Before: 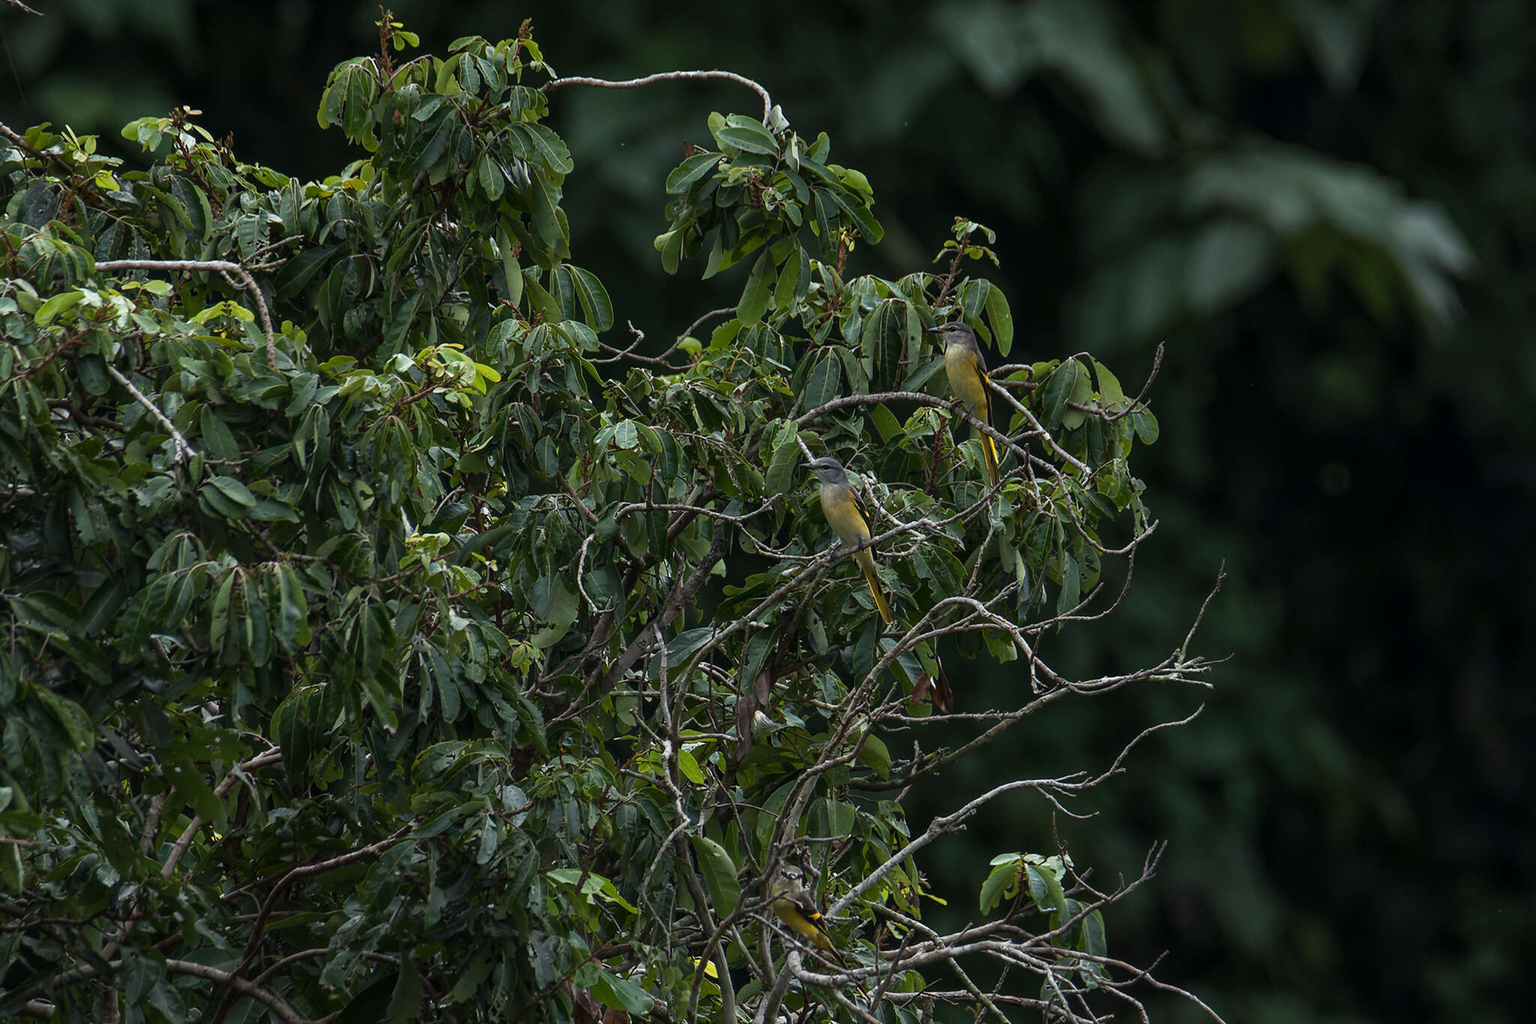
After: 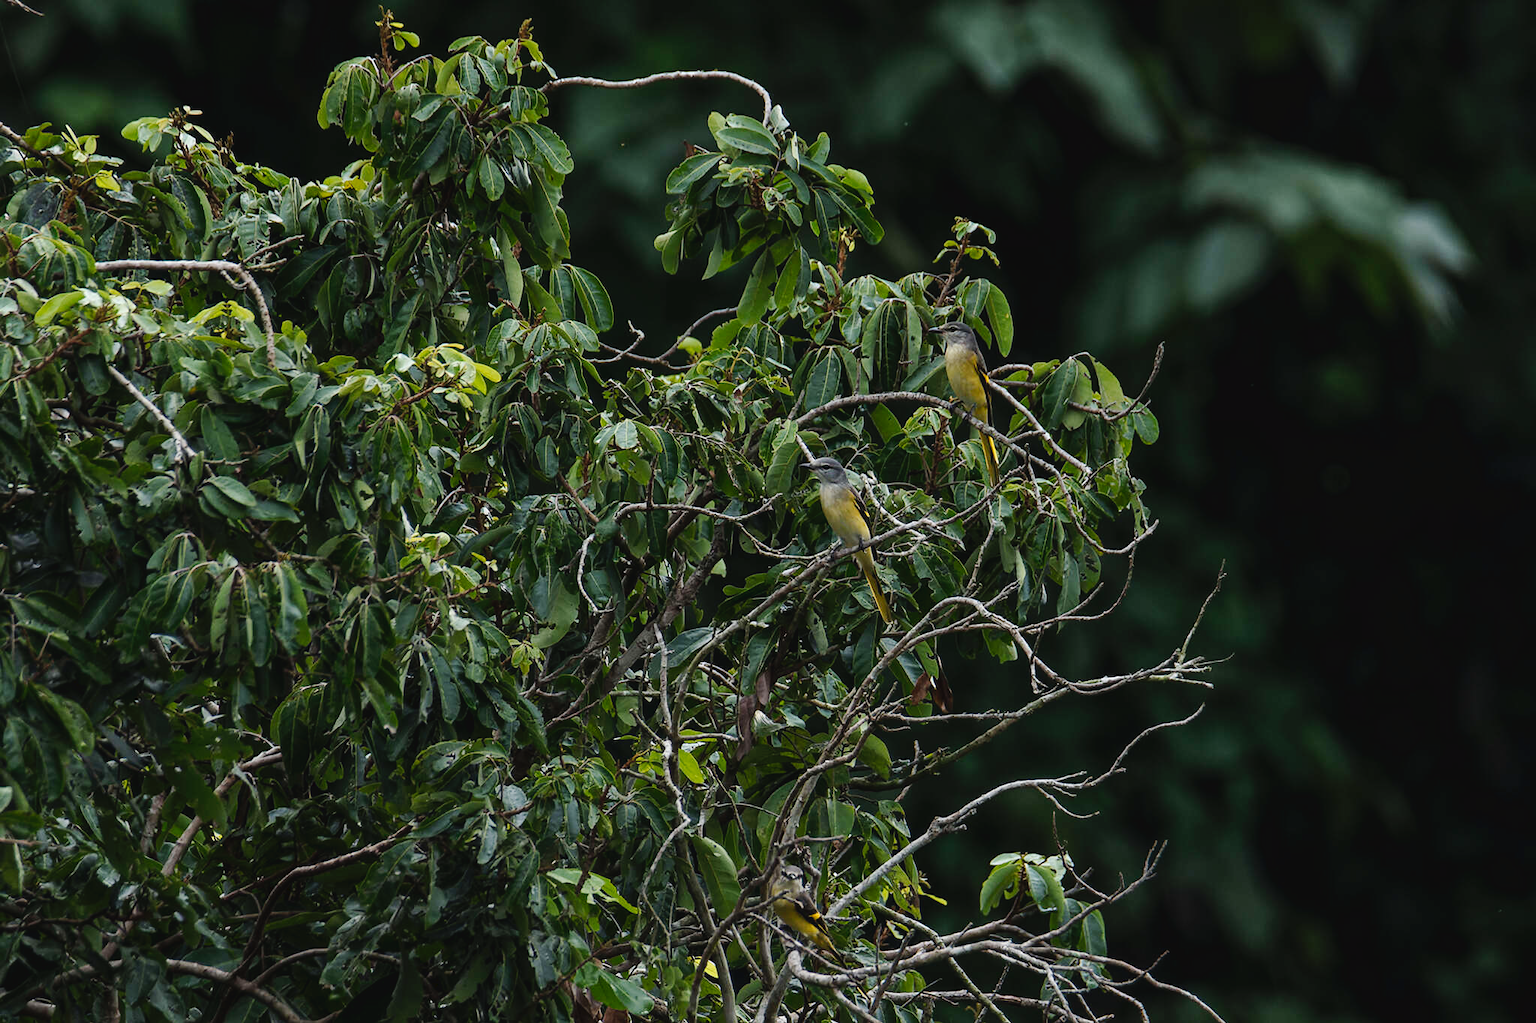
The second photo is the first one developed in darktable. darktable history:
tone curve: curves: ch0 [(0, 0) (0.003, 0.035) (0.011, 0.035) (0.025, 0.035) (0.044, 0.046) (0.069, 0.063) (0.1, 0.084) (0.136, 0.123) (0.177, 0.174) (0.224, 0.232) (0.277, 0.304) (0.335, 0.387) (0.399, 0.476) (0.468, 0.566) (0.543, 0.639) (0.623, 0.714) (0.709, 0.776) (0.801, 0.851) (0.898, 0.921) (1, 1)], preserve colors none
